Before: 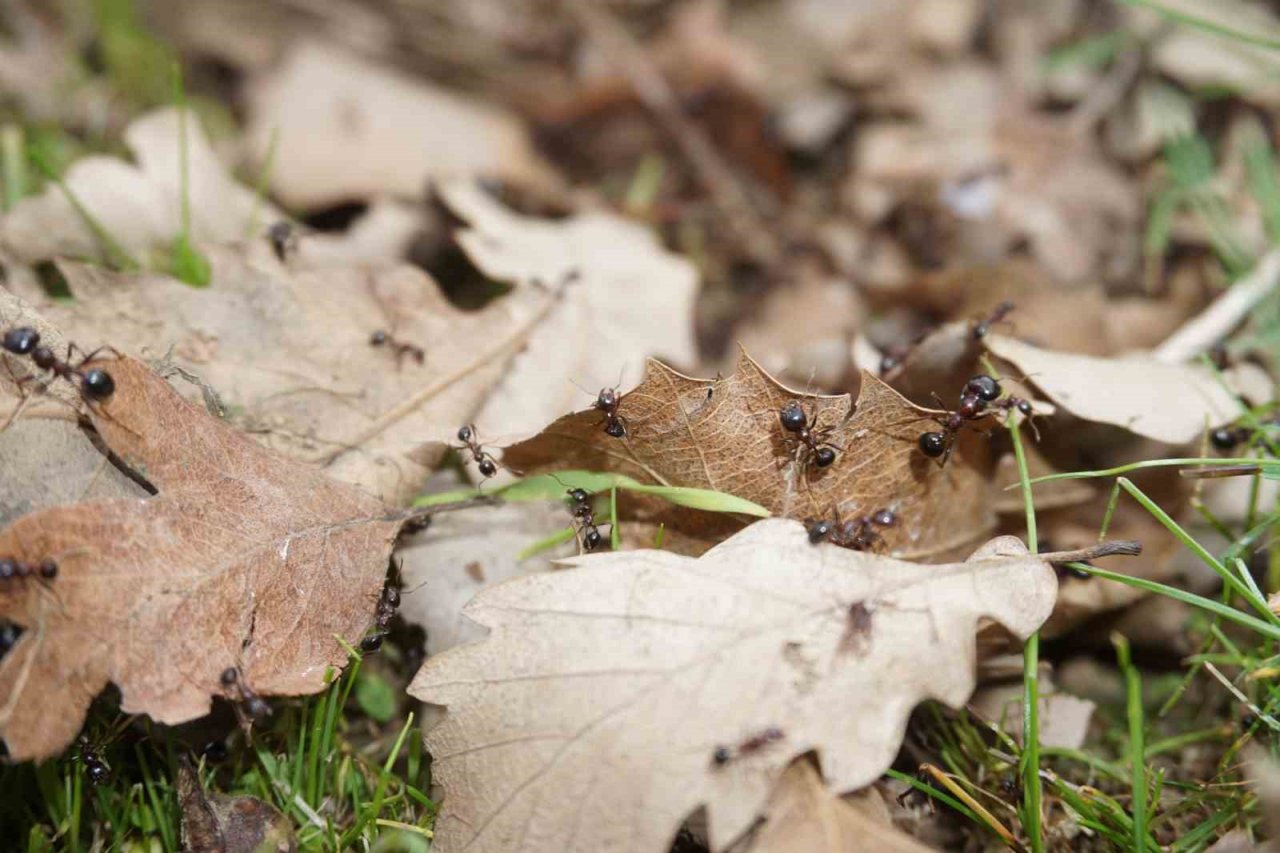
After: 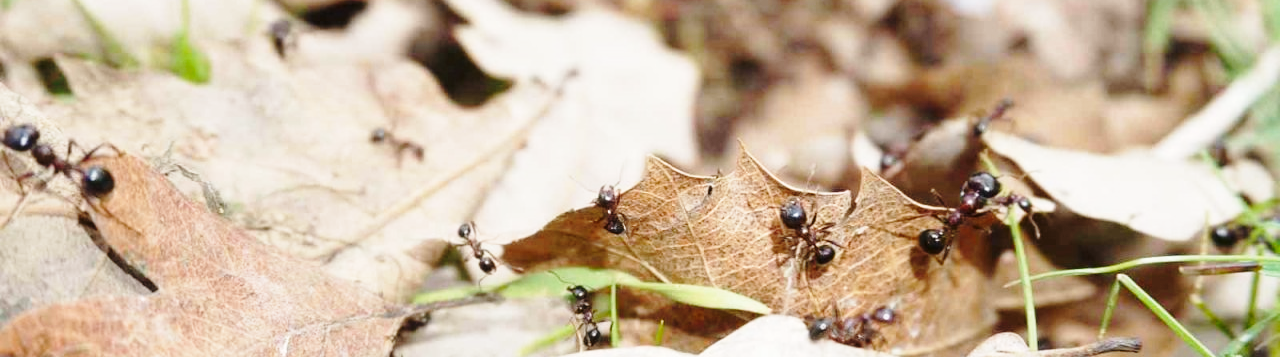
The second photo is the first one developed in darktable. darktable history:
crop and rotate: top 23.84%, bottom 34.294%
base curve: curves: ch0 [(0, 0) (0.028, 0.03) (0.121, 0.232) (0.46, 0.748) (0.859, 0.968) (1, 1)], preserve colors none
